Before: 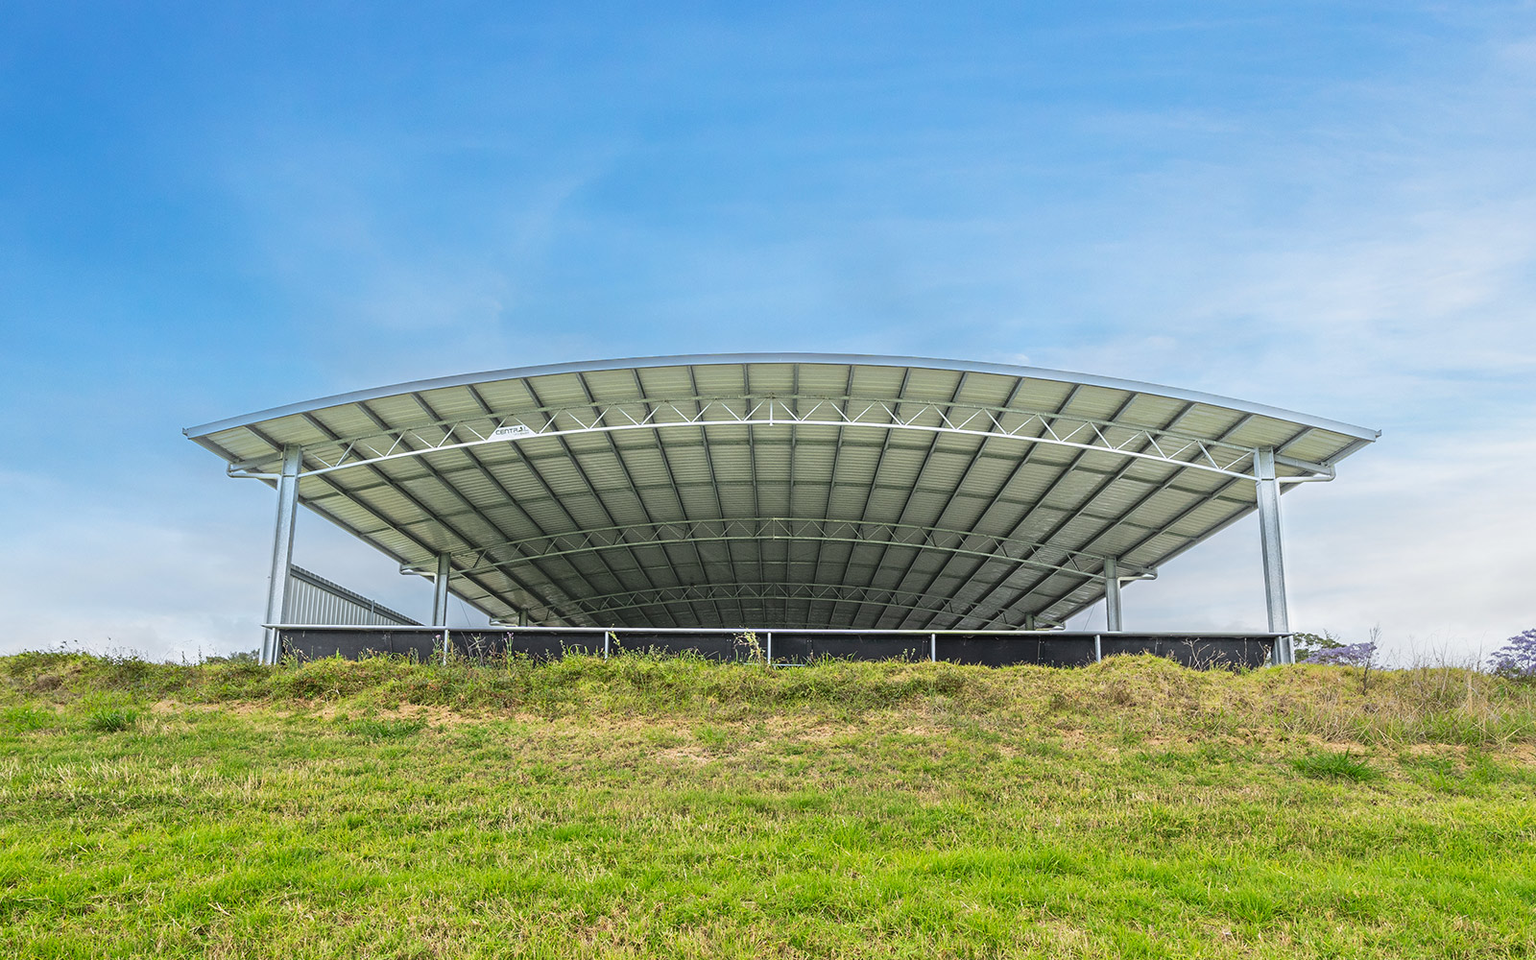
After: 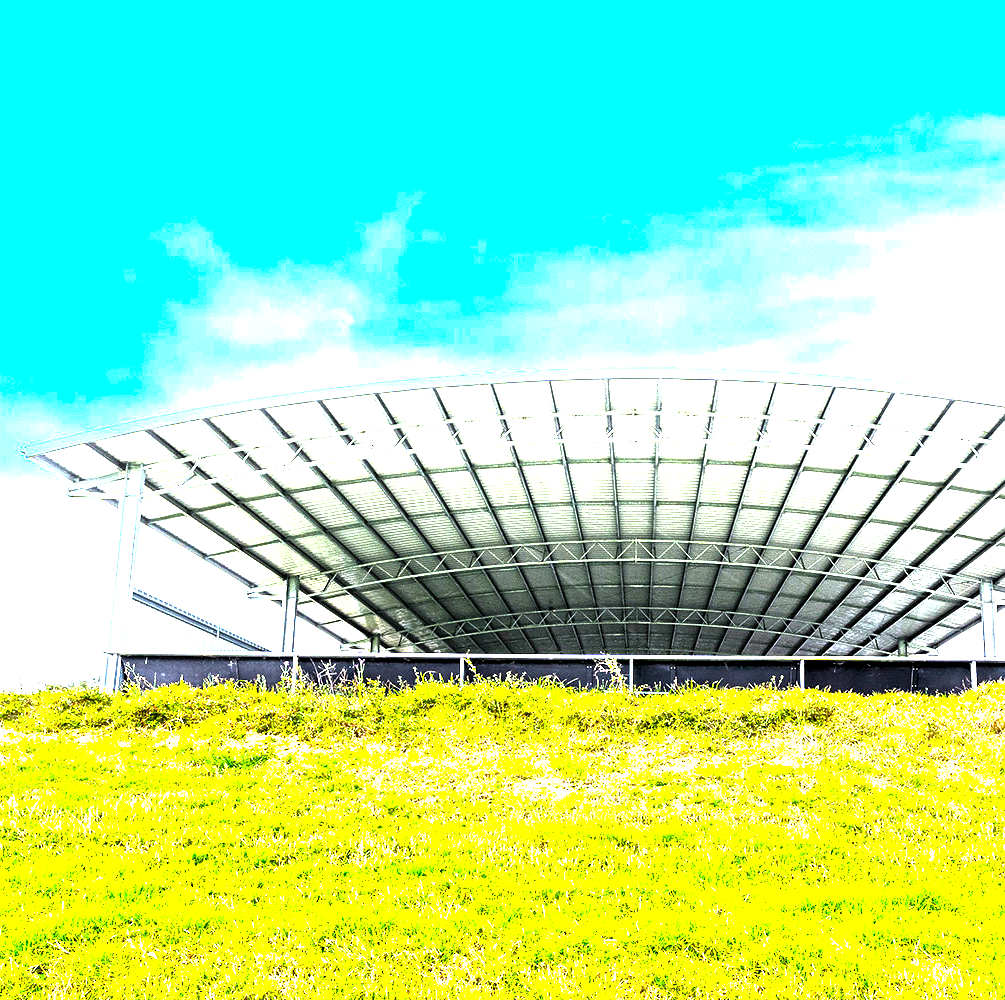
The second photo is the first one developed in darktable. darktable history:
shadows and highlights: shadows 25, highlights -25
color balance rgb: perceptual saturation grading › global saturation 25%, perceptual brilliance grading › global brilliance 35%, perceptual brilliance grading › highlights 50%, perceptual brilliance grading › mid-tones 60%, perceptual brilliance grading › shadows 35%, global vibrance 20%
rgb levels: levels [[0.034, 0.472, 0.904], [0, 0.5, 1], [0, 0.5, 1]]
white balance: red 1.004, blue 1.096
contrast brightness saturation: contrast 0.07, brightness -0.14, saturation 0.11
crop: left 10.644%, right 26.528%
